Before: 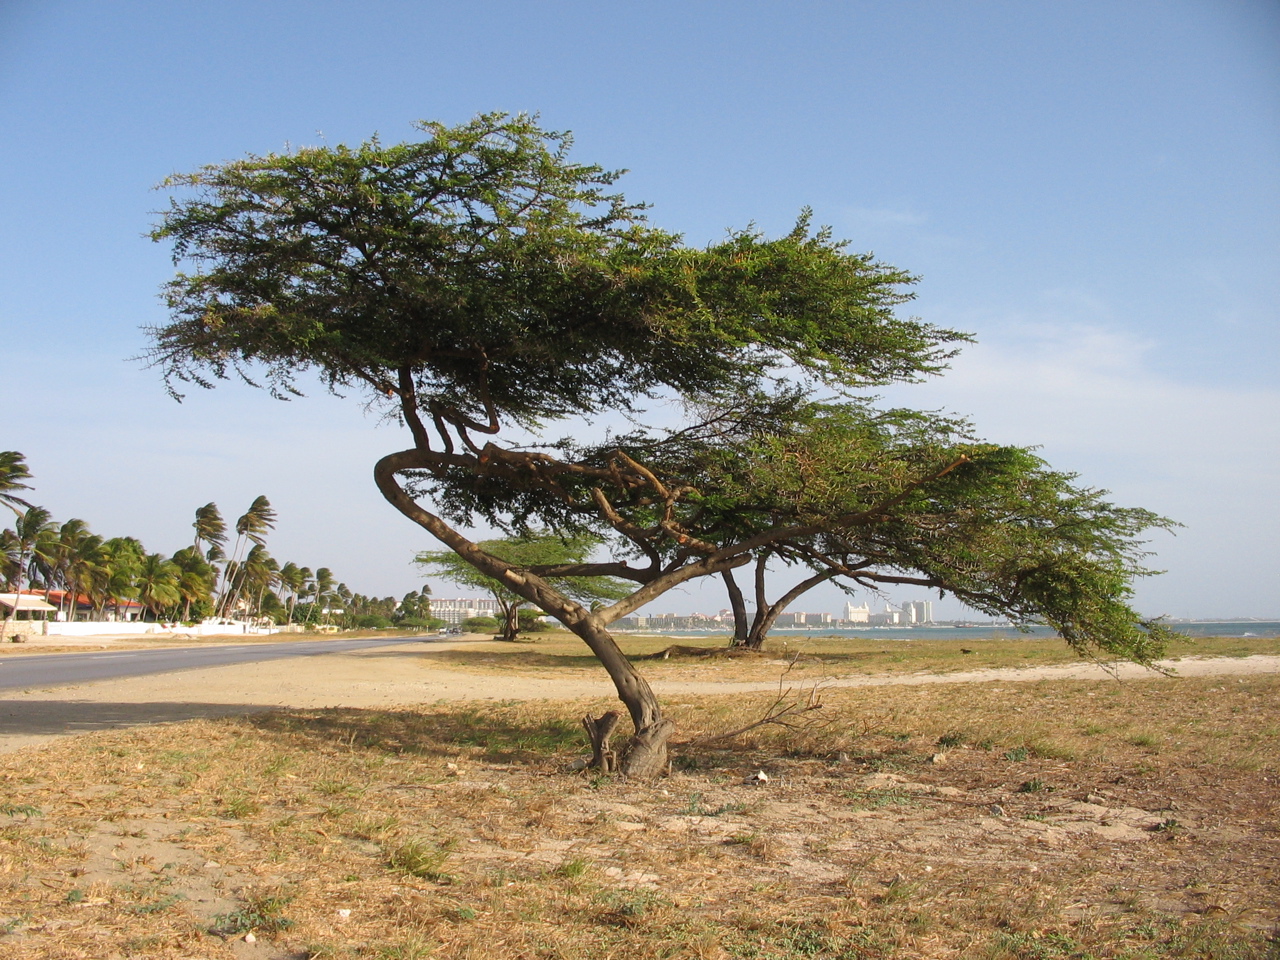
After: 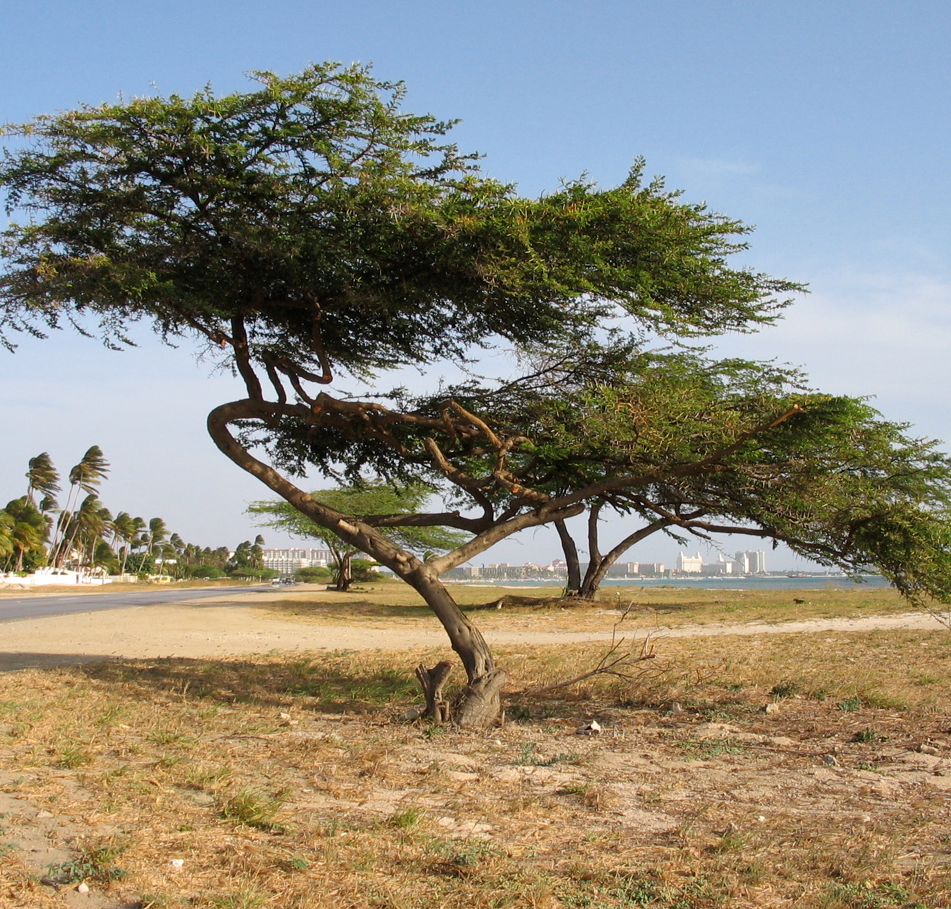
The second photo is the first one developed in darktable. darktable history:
crop and rotate: left 13.1%, top 5.27%, right 12.582%
tone equalizer: on, module defaults
tone curve: curves: ch0 [(0, 0) (0.003, 0.003) (0.011, 0.011) (0.025, 0.025) (0.044, 0.044) (0.069, 0.068) (0.1, 0.098) (0.136, 0.134) (0.177, 0.175) (0.224, 0.221) (0.277, 0.273) (0.335, 0.331) (0.399, 0.394) (0.468, 0.462) (0.543, 0.543) (0.623, 0.623) (0.709, 0.709) (0.801, 0.801) (0.898, 0.898) (1, 1)], preserve colors none
